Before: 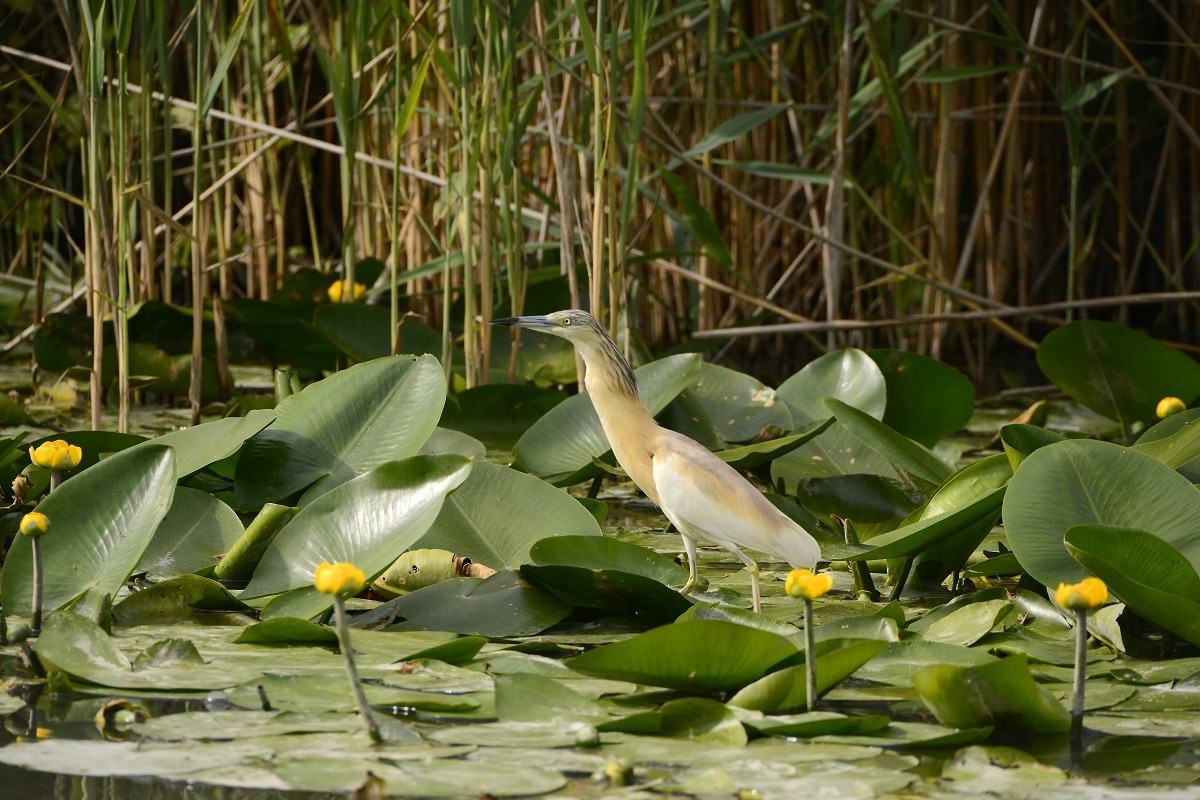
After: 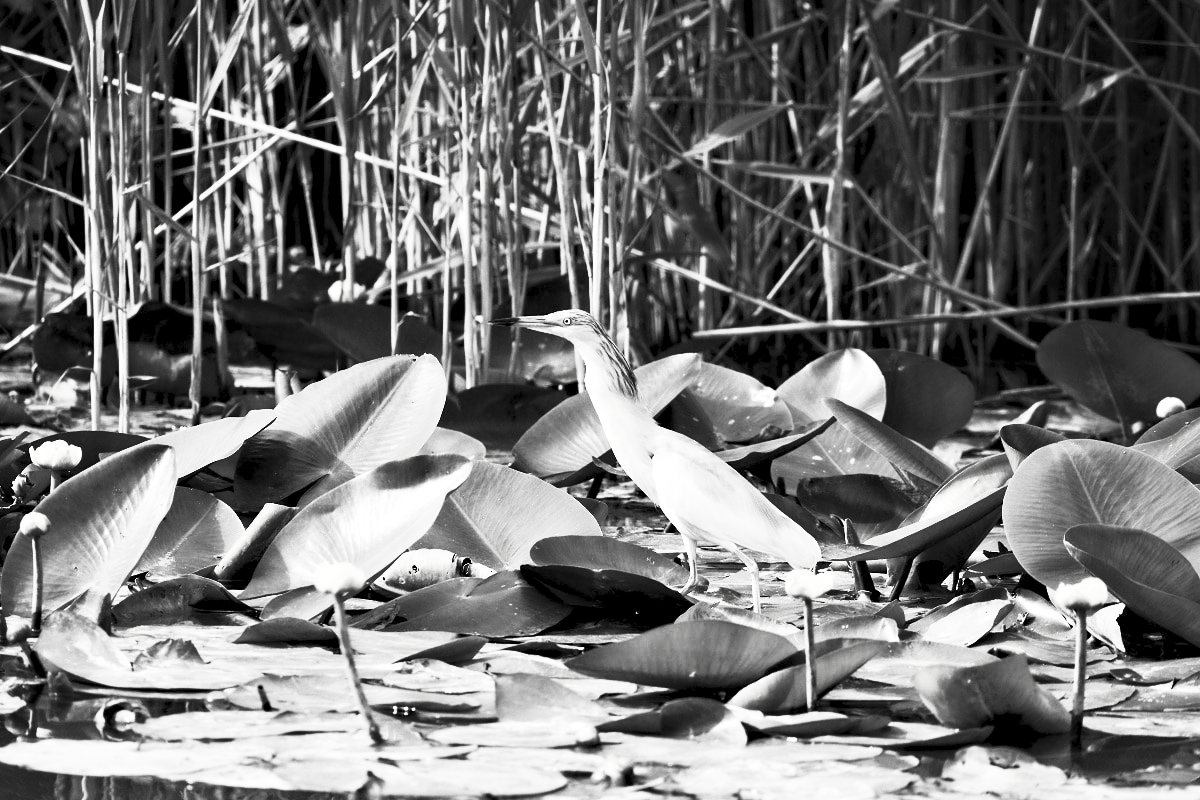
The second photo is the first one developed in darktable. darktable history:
contrast equalizer: y [[0.545, 0.572, 0.59, 0.59, 0.571, 0.545], [0.5 ×6], [0.5 ×6], [0 ×6], [0 ×6]]
exposure: compensate exposure bias true, compensate highlight preservation false
contrast brightness saturation: contrast 0.528, brightness 0.482, saturation -0.995
